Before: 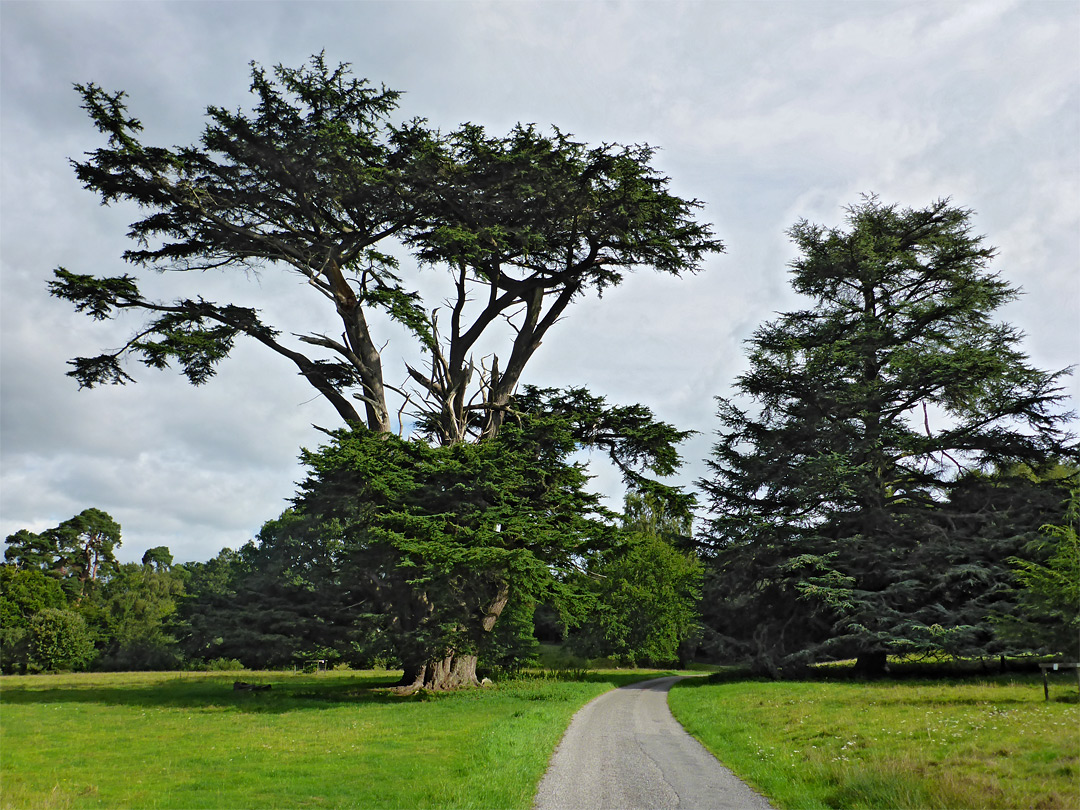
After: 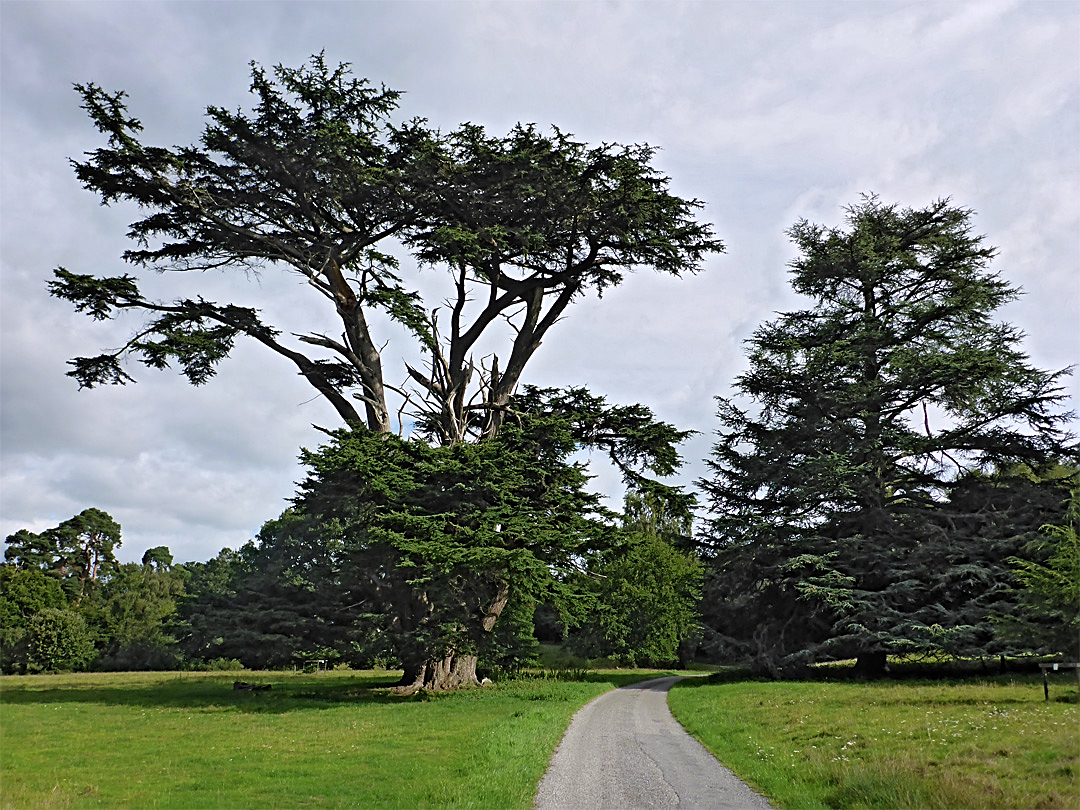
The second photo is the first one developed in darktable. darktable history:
color calibration: illuminant custom, x 0.348, y 0.366, temperature 4940.58 K
sharpen: on, module defaults
color zones: curves: ch0 [(0, 0.5) (0.143, 0.5) (0.286, 0.456) (0.429, 0.5) (0.571, 0.5) (0.714, 0.5) (0.857, 0.5) (1, 0.5)]; ch1 [(0, 0.5) (0.143, 0.5) (0.286, 0.422) (0.429, 0.5) (0.571, 0.5) (0.714, 0.5) (0.857, 0.5) (1, 0.5)]
